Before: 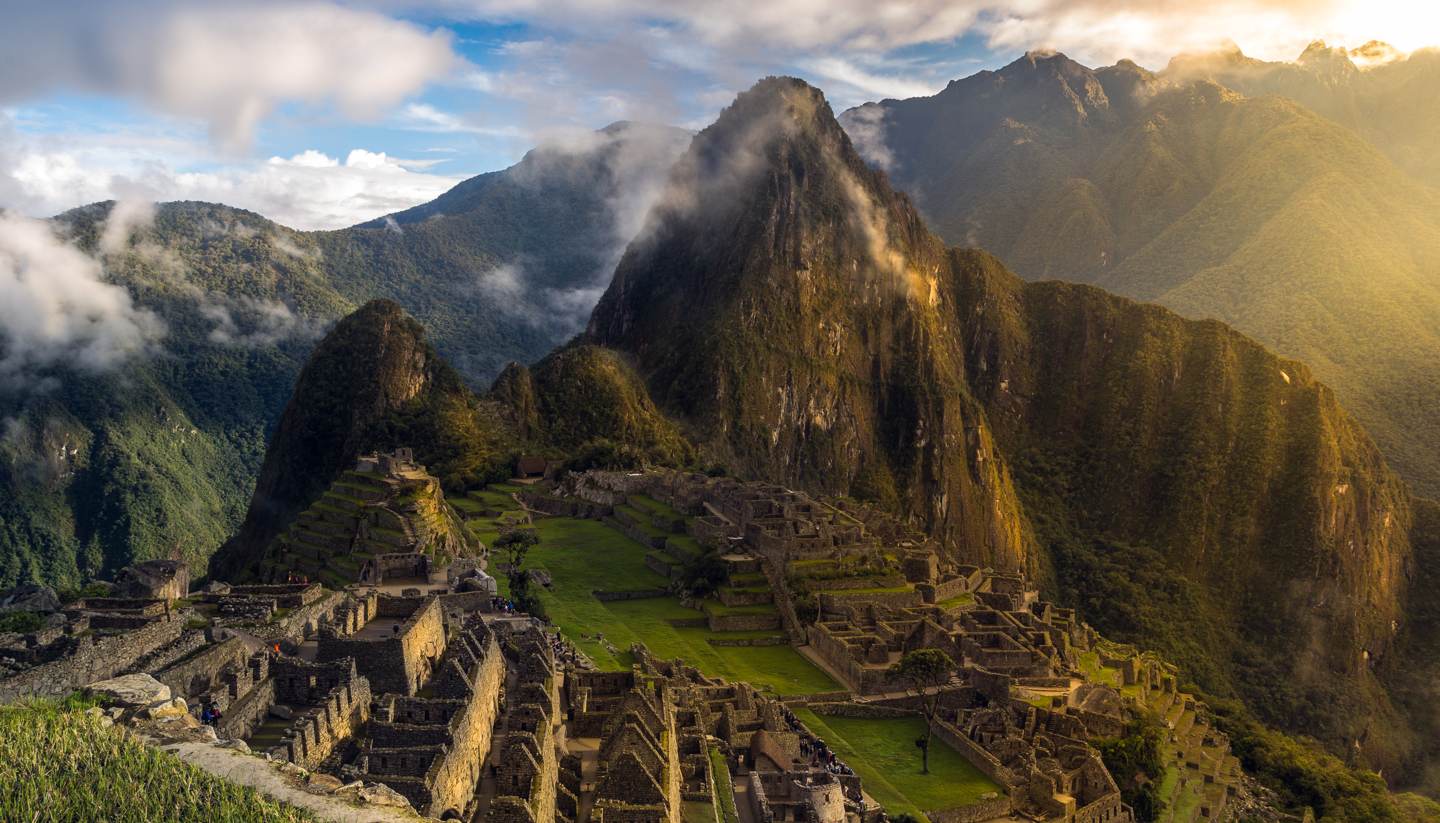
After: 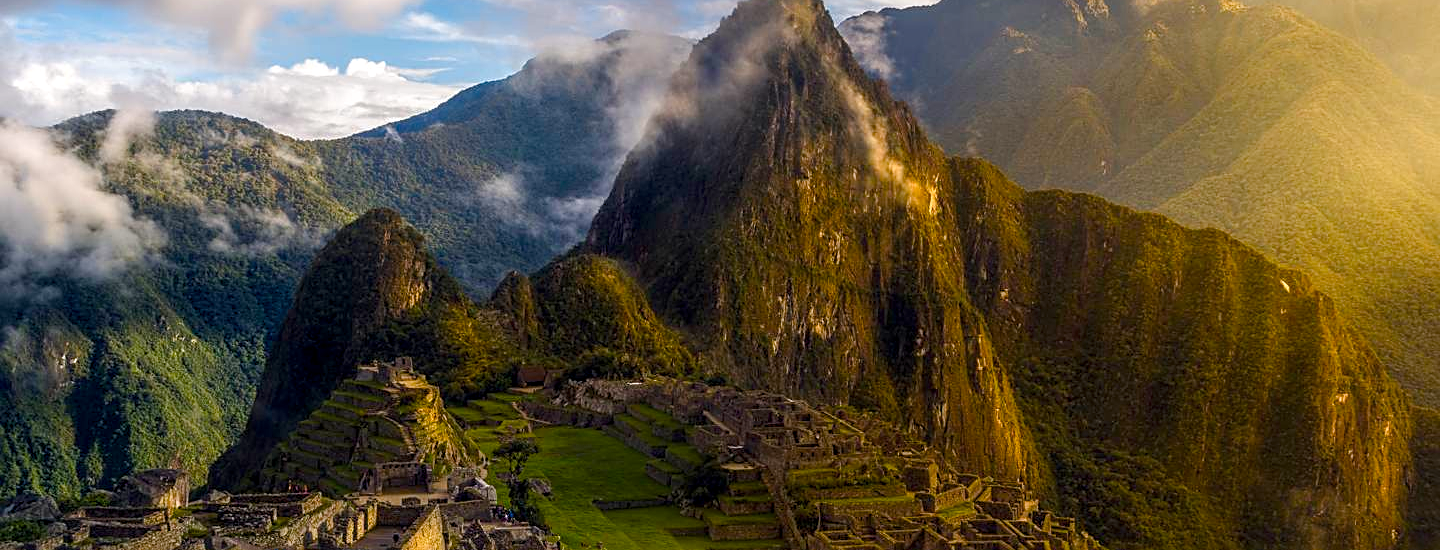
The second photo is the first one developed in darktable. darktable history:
sharpen: on, module defaults
color balance rgb: highlights gain › luminance 0.5%, highlights gain › chroma 0.377%, highlights gain › hue 43.57°, white fulcrum 1 EV, perceptual saturation grading › global saturation 23.519%, perceptual saturation grading › highlights -24.664%, perceptual saturation grading › mid-tones 24.708%, perceptual saturation grading › shadows 40.638%, global vibrance 20%
local contrast: on, module defaults
crop: top 11.166%, bottom 21.918%
